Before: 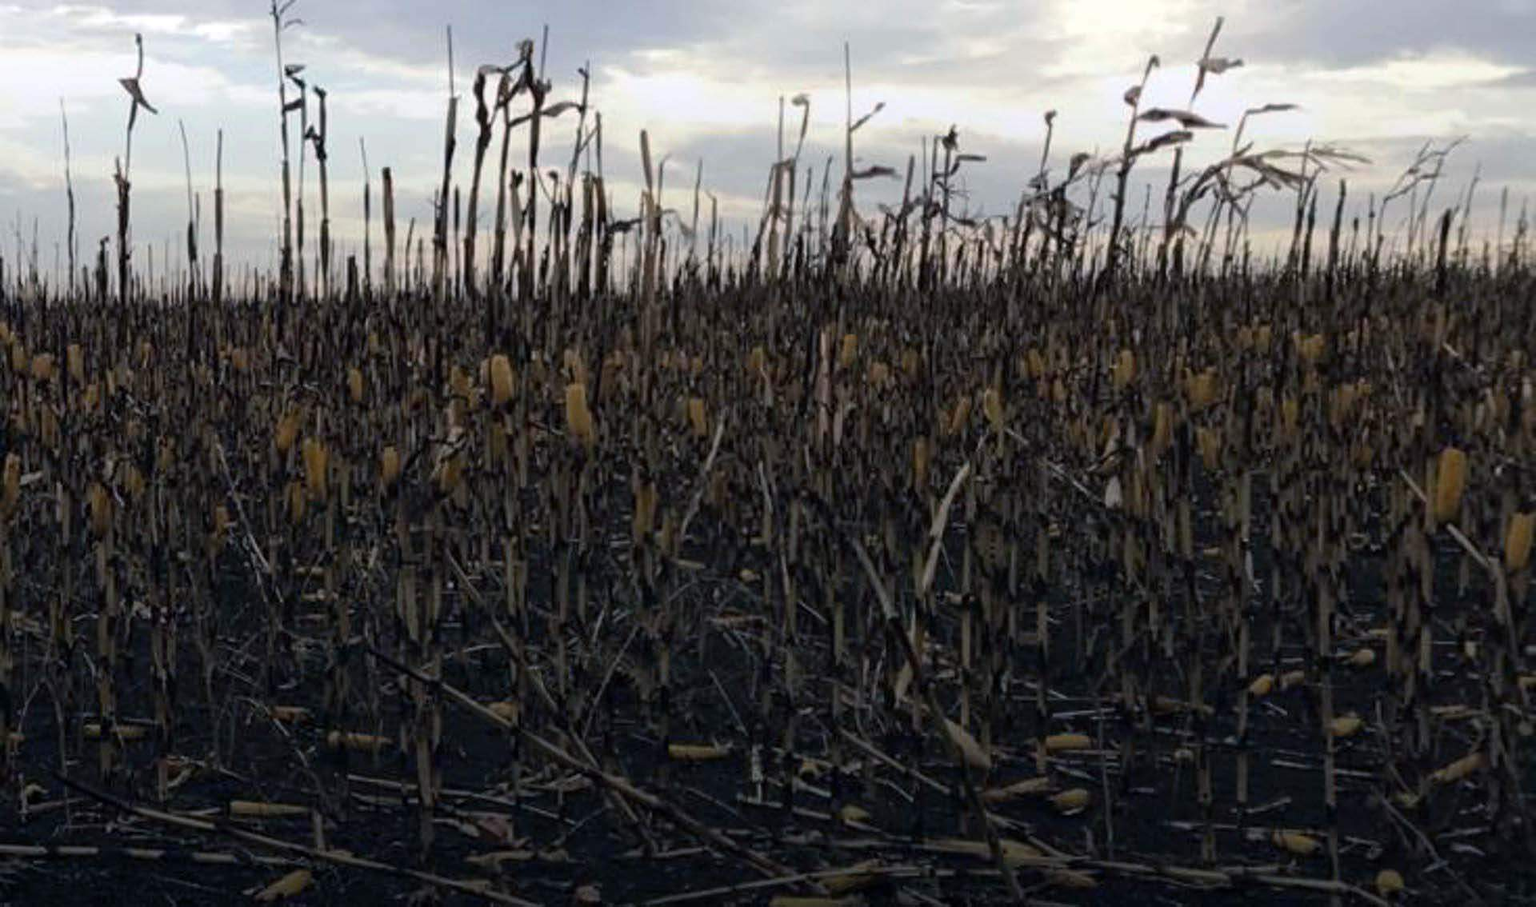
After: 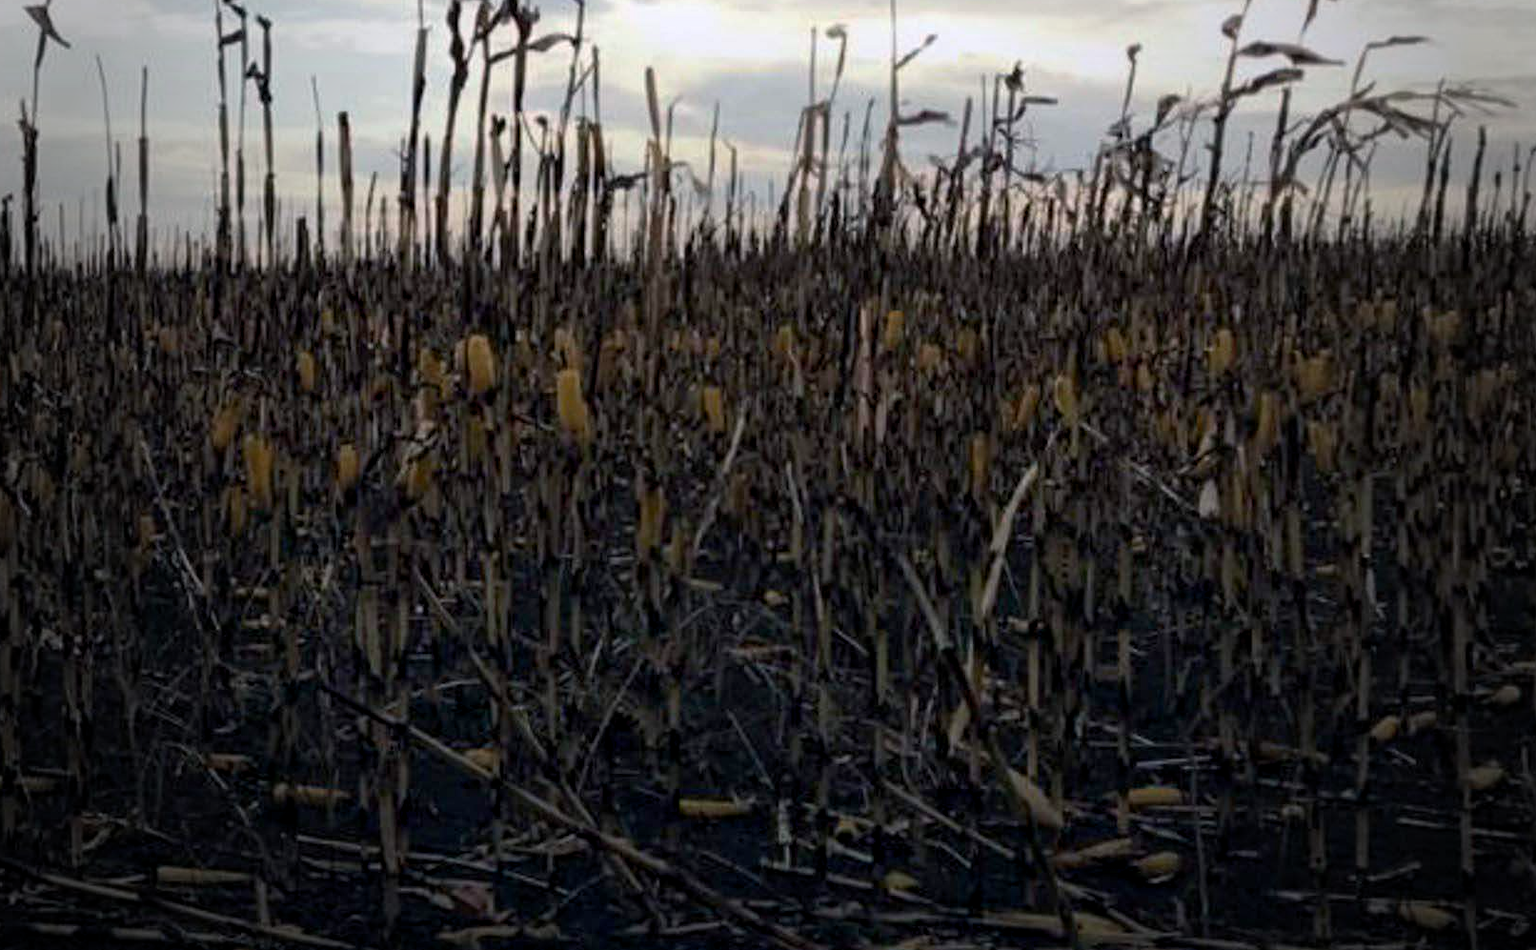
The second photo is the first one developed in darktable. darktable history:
vignetting: fall-off start 64.63%, width/height ratio 0.879
color balance rgb: global offset › luminance -0.24%, linear chroma grading › global chroma -14.351%, perceptual saturation grading › global saturation 25.382%, global vibrance 20%
crop: left 6.455%, top 8.119%, right 9.536%, bottom 3.793%
